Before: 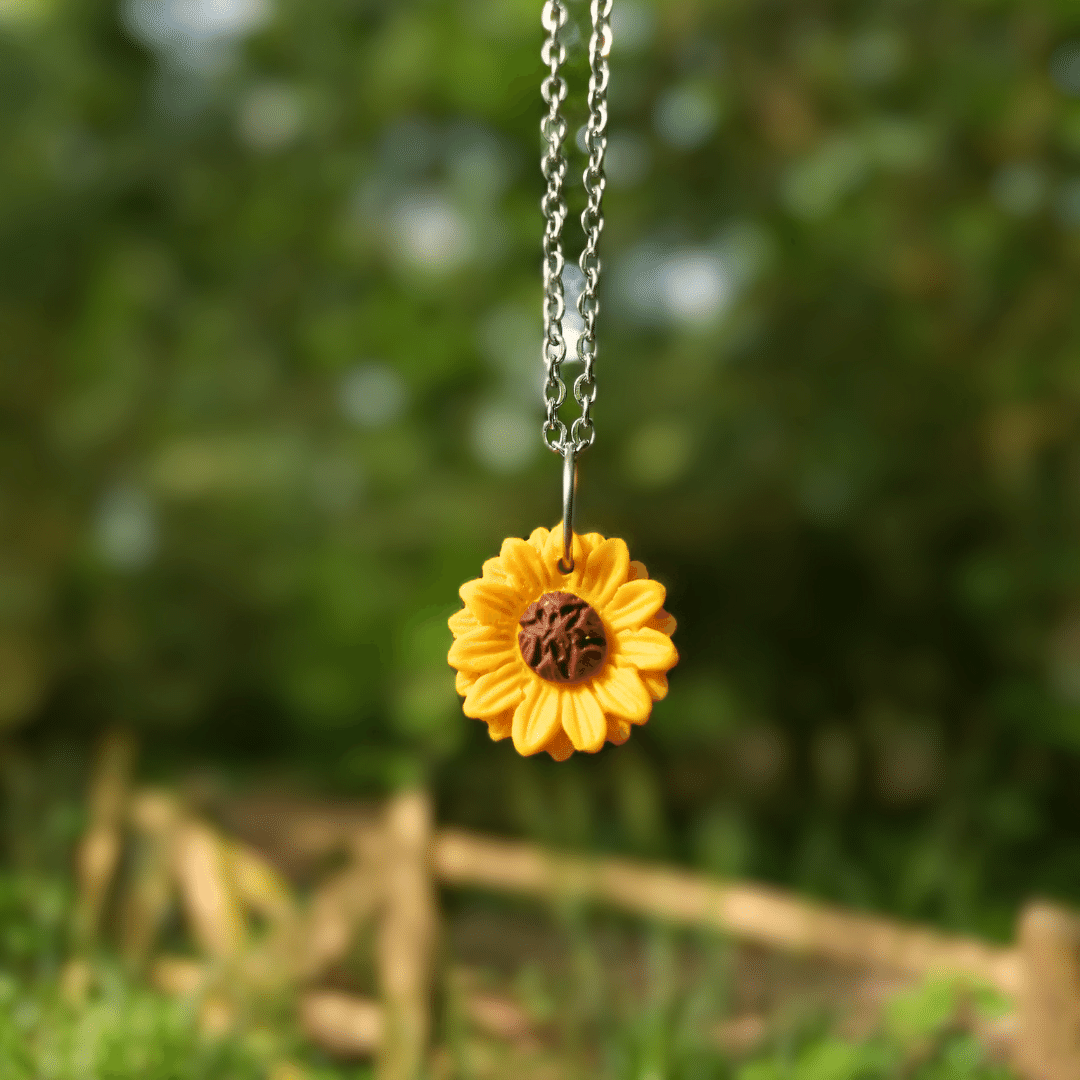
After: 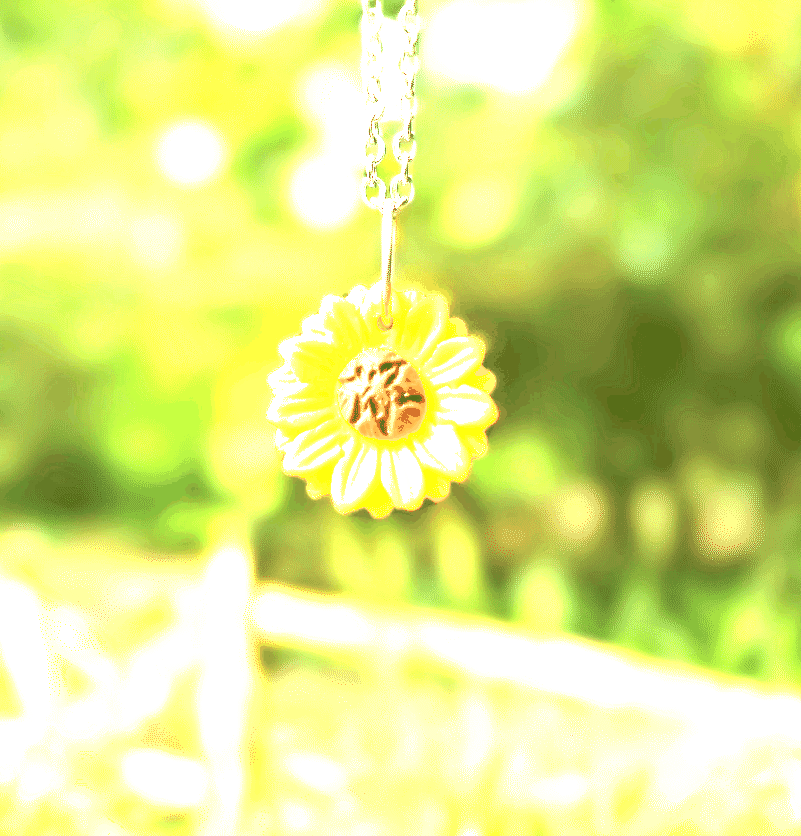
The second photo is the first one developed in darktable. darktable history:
crop: left 16.848%, top 22.565%, right 8.954%
exposure: black level correction 0, exposure 4.044 EV, compensate exposure bias true, compensate highlight preservation false
